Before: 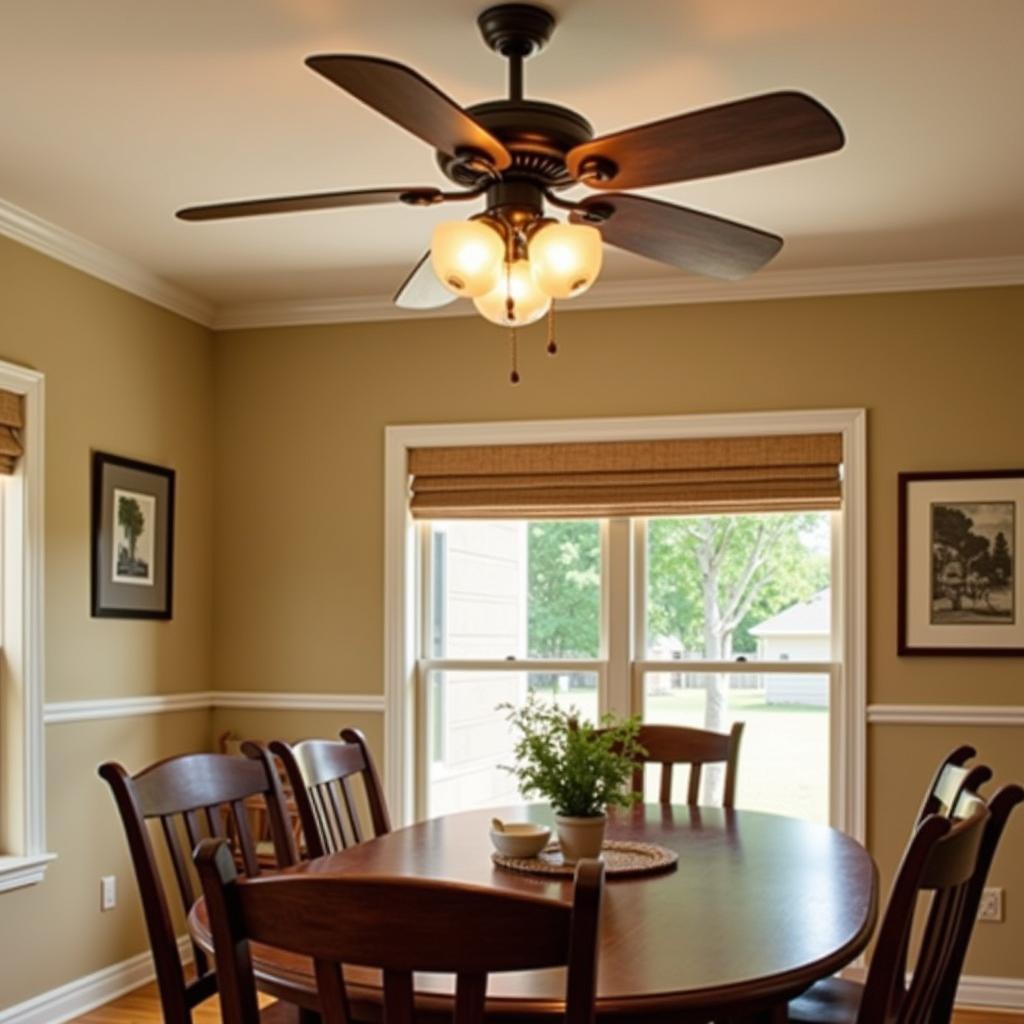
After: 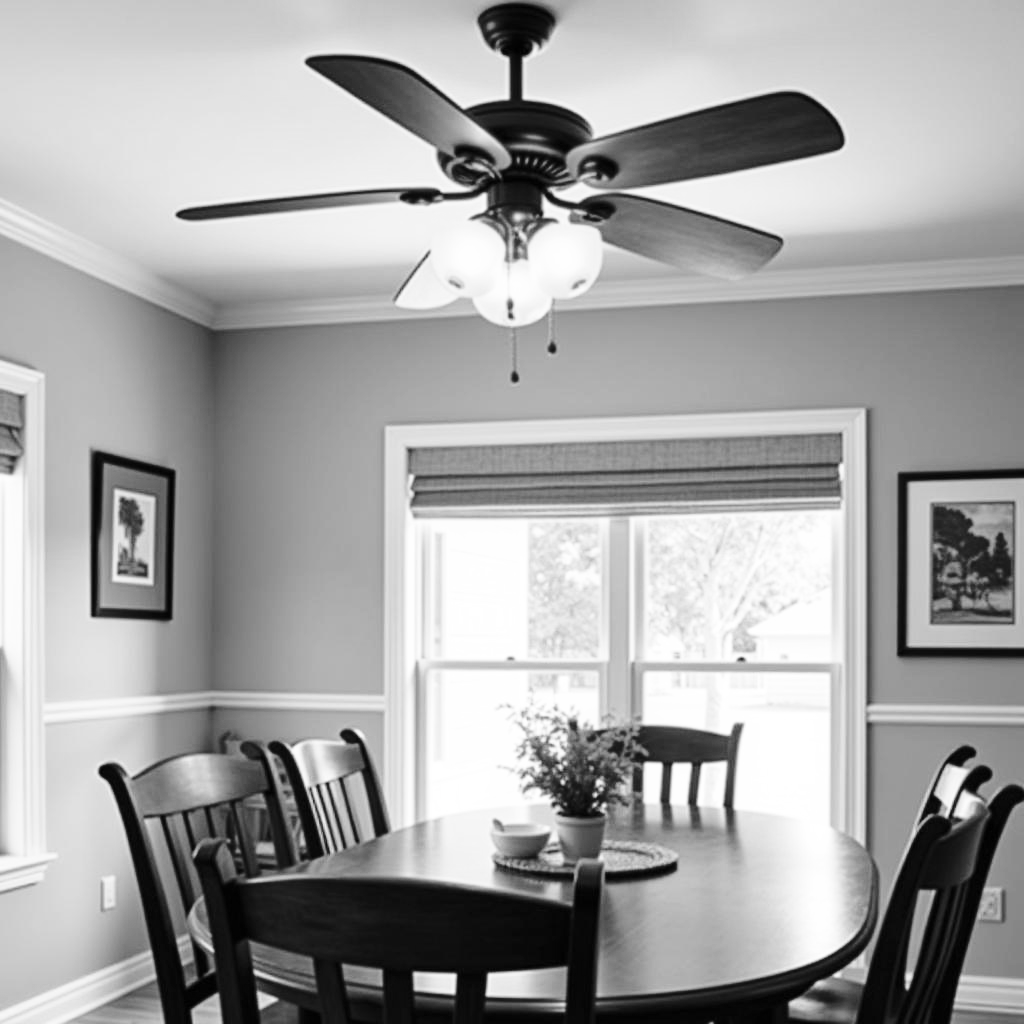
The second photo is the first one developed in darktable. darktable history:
base curve: curves: ch0 [(0, 0) (0.032, 0.037) (0.105, 0.228) (0.435, 0.76) (0.856, 0.983) (1, 1)], preserve colors none
monochrome: on, module defaults
